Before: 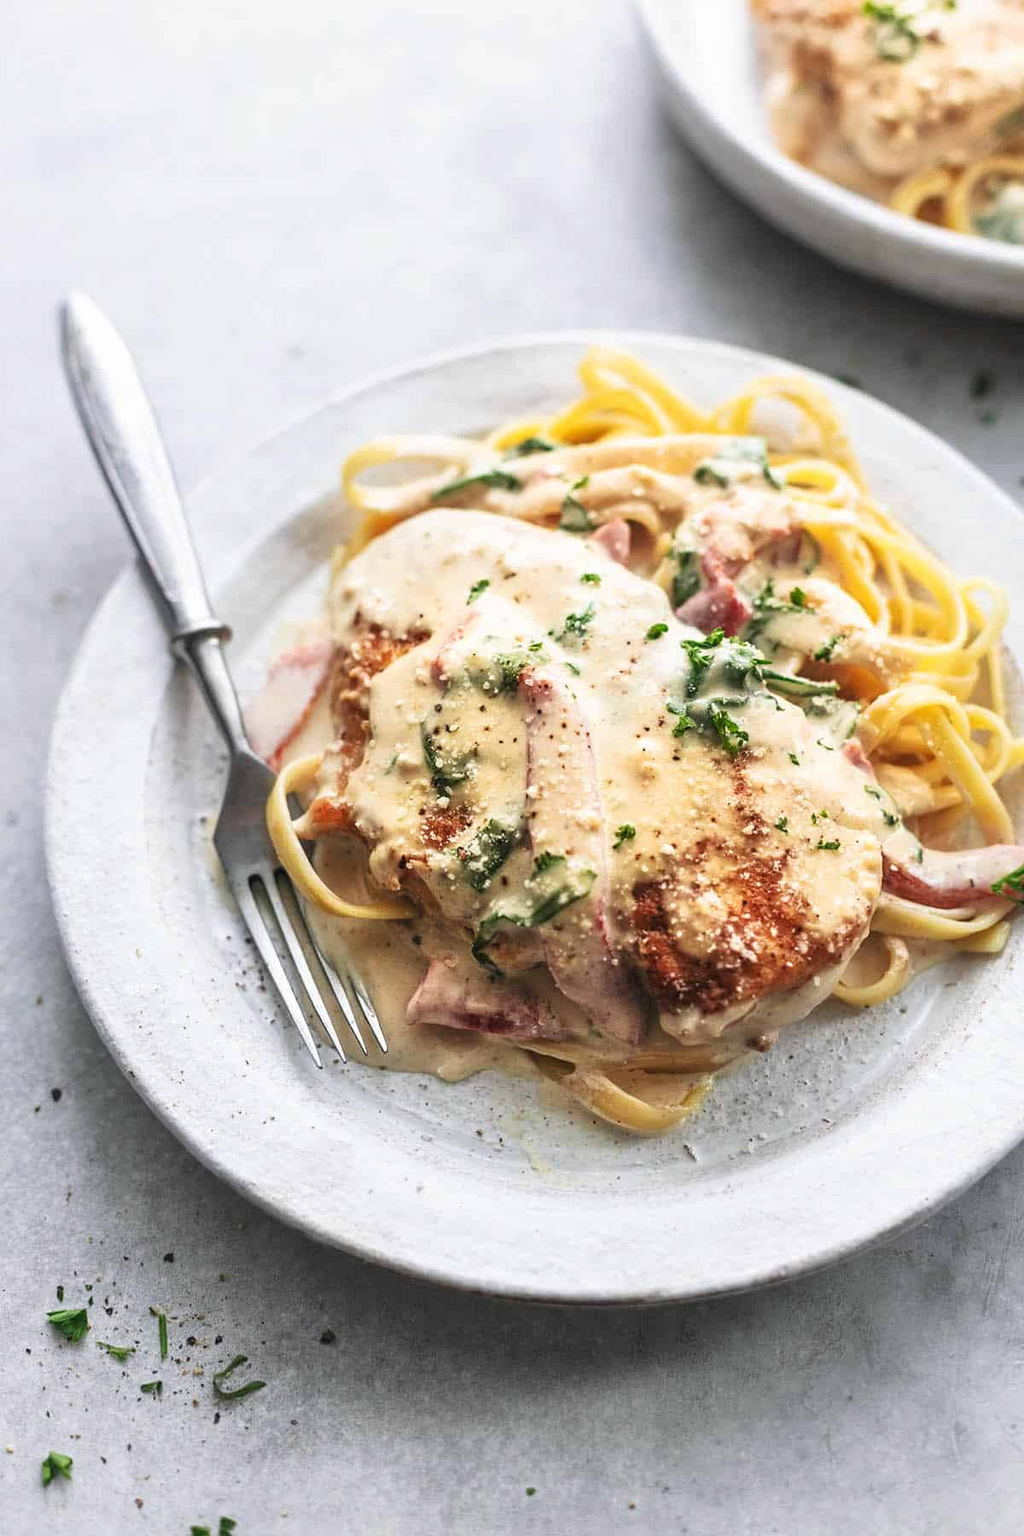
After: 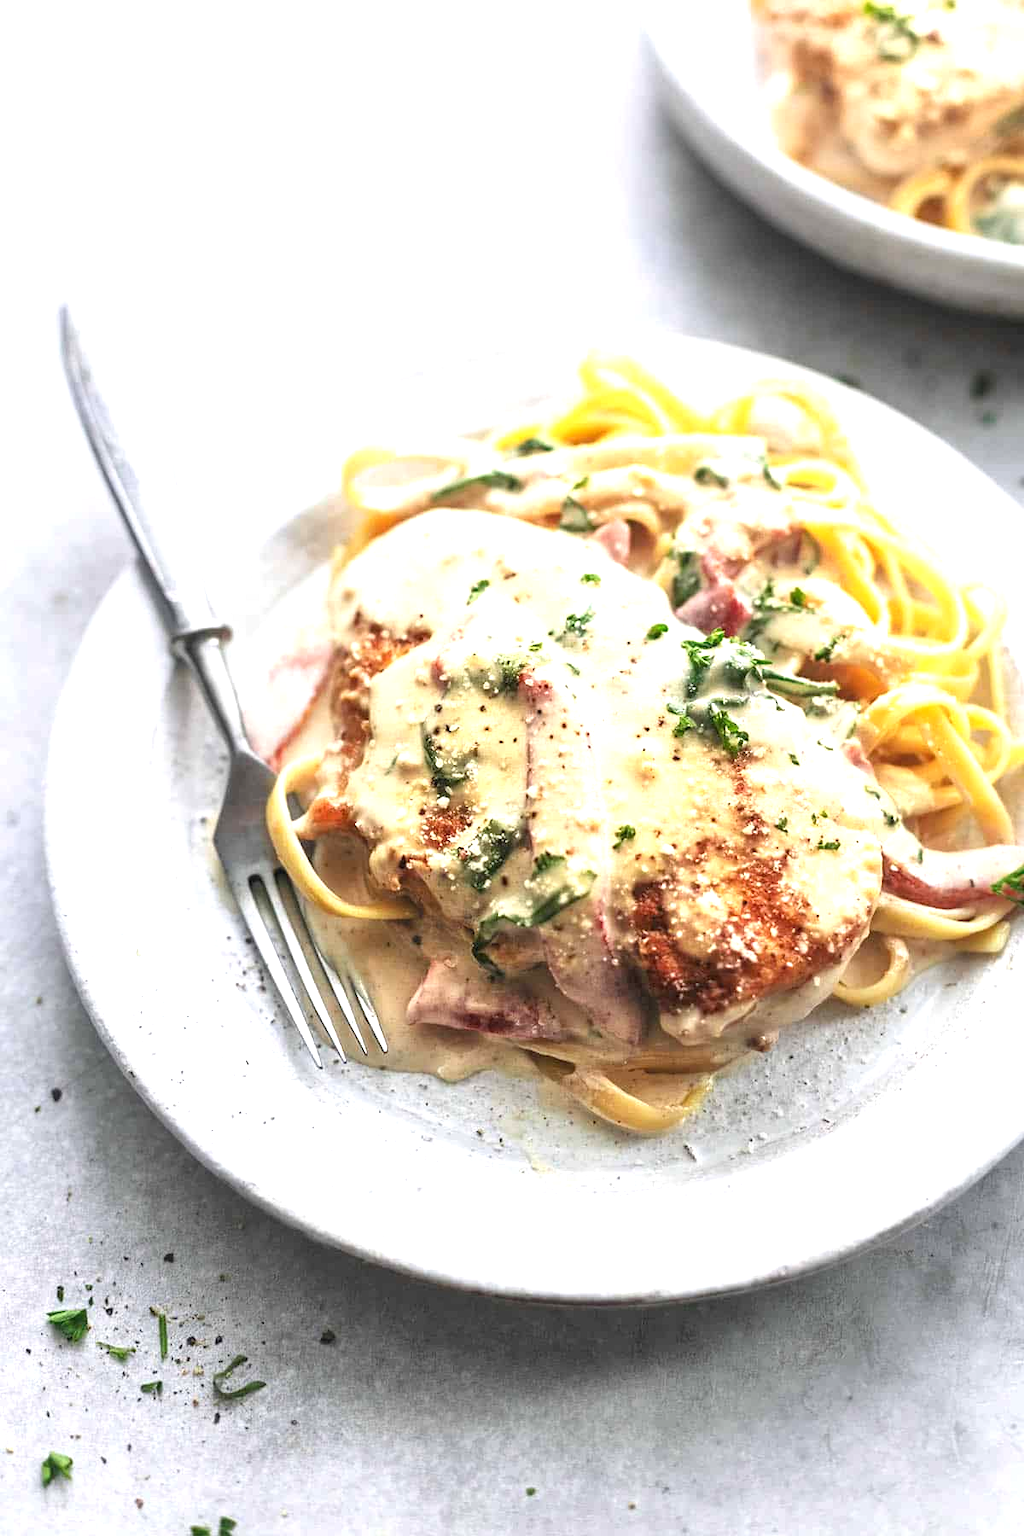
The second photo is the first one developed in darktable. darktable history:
exposure: exposure 0.6 EV, compensate exposure bias true, compensate highlight preservation false
